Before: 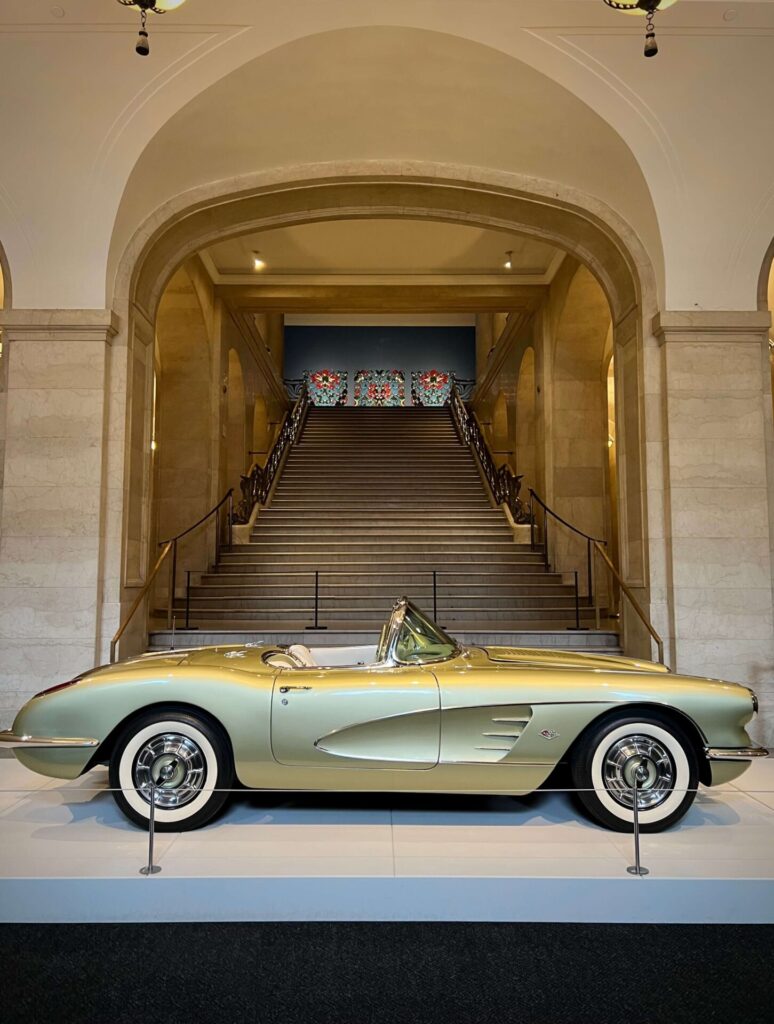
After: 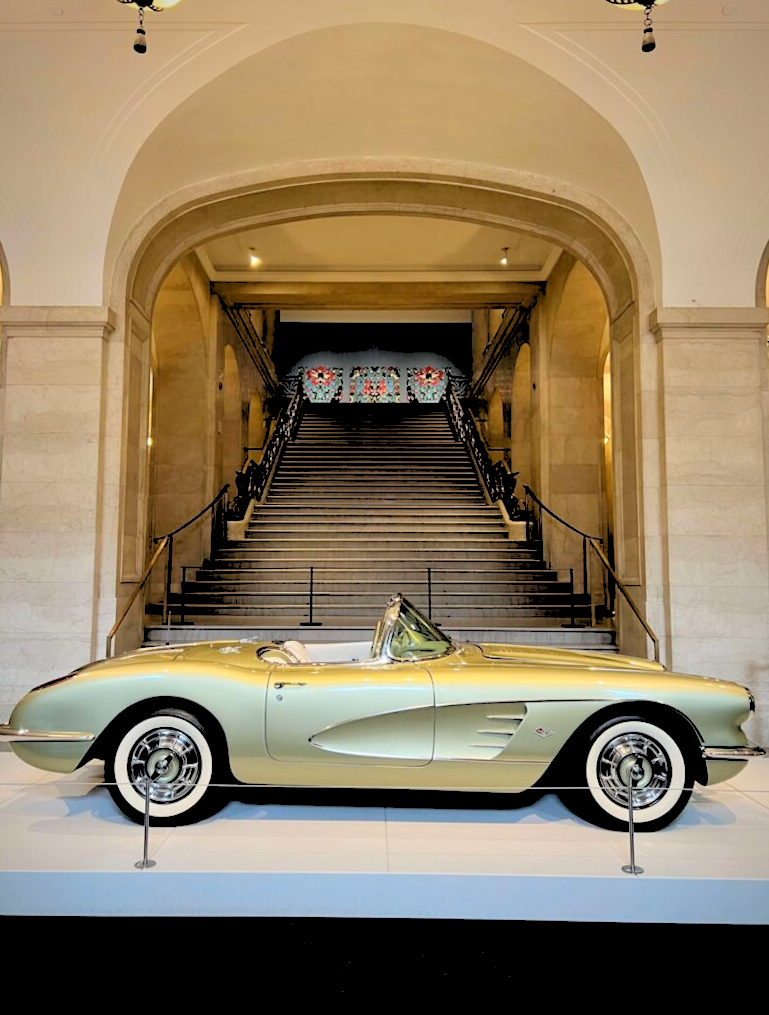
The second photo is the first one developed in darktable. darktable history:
rotate and perspective: rotation 0.192°, lens shift (horizontal) -0.015, crop left 0.005, crop right 0.996, crop top 0.006, crop bottom 0.99
rgb levels: levels [[0.027, 0.429, 0.996], [0, 0.5, 1], [0, 0.5, 1]]
